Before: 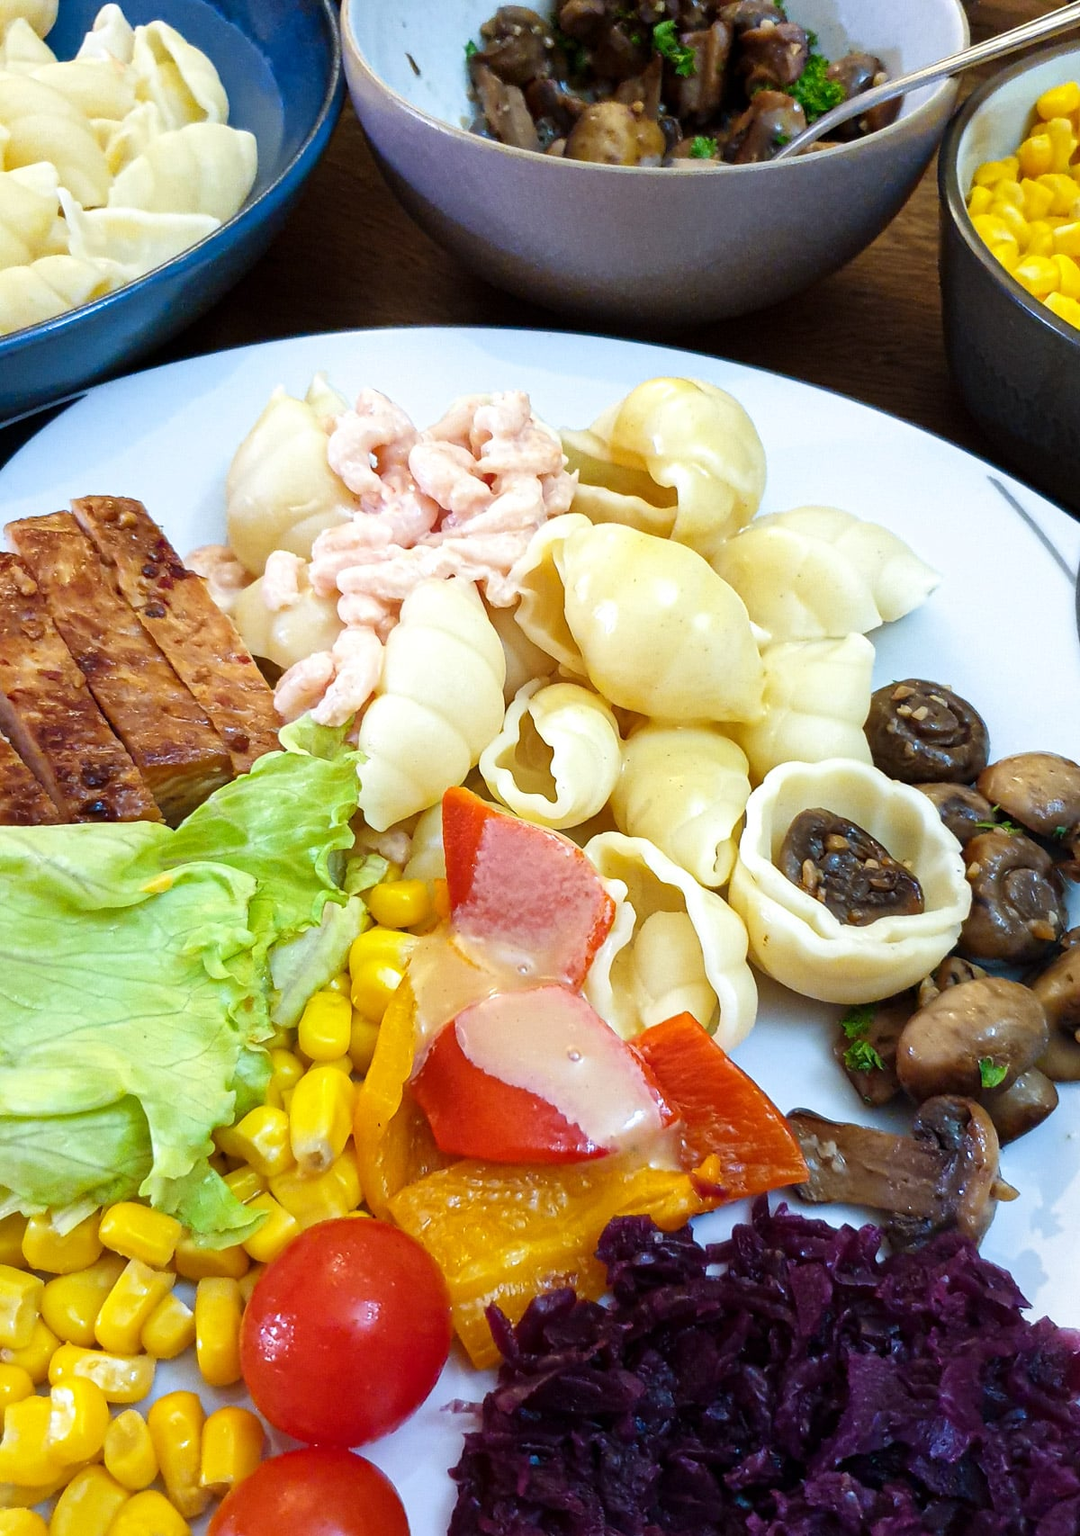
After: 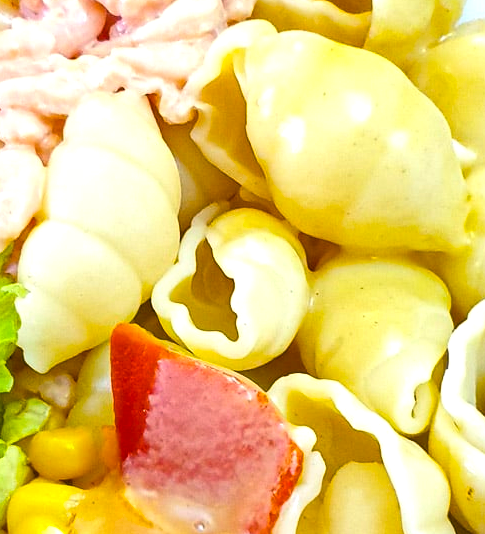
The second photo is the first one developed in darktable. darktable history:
color balance rgb: power › chroma 0.315%, power › hue 24.96°, global offset › luminance -0.319%, global offset › chroma 0.114%, global offset › hue 168.24°, perceptual saturation grading › global saturation 25.23%, perceptual brilliance grading › highlights 4.549%, perceptual brilliance grading › shadows -9.304%, global vibrance 20%
crop: left 31.799%, top 32.303%, right 27.71%, bottom 36.377%
color correction: highlights a* 0.847, highlights b* 2.84, saturation 1.06
